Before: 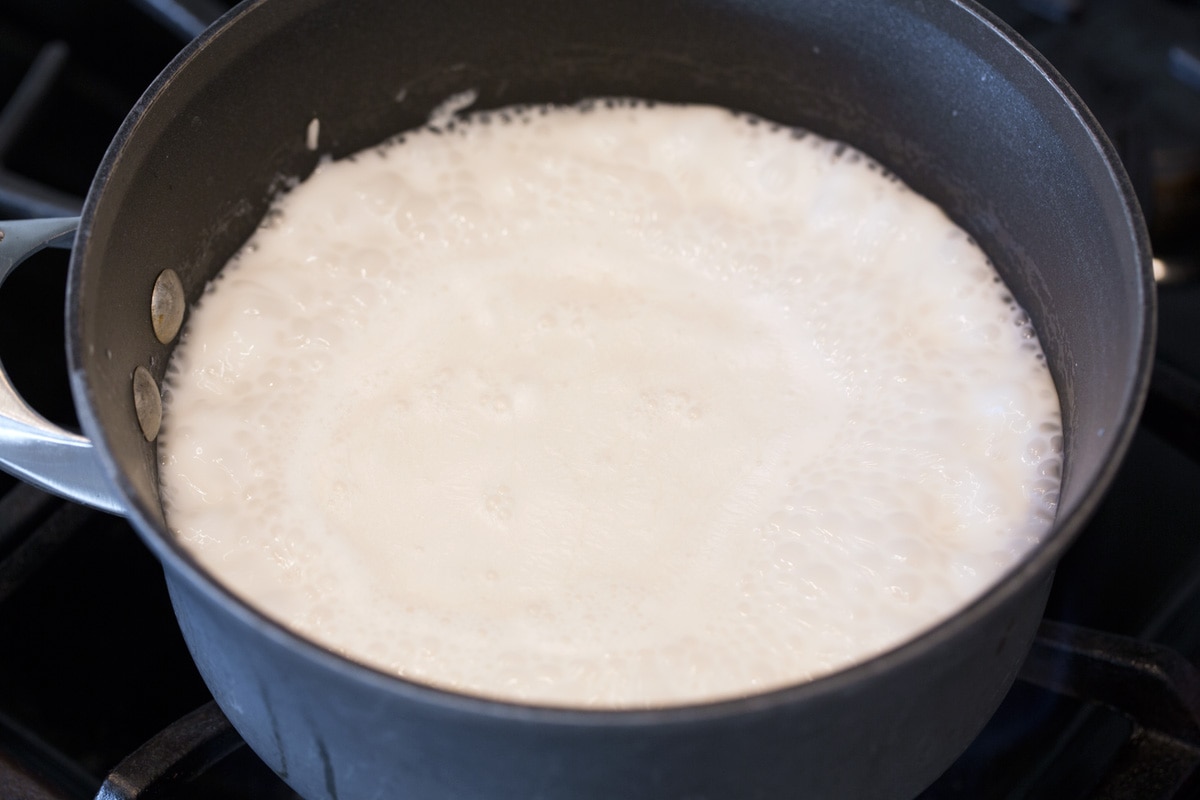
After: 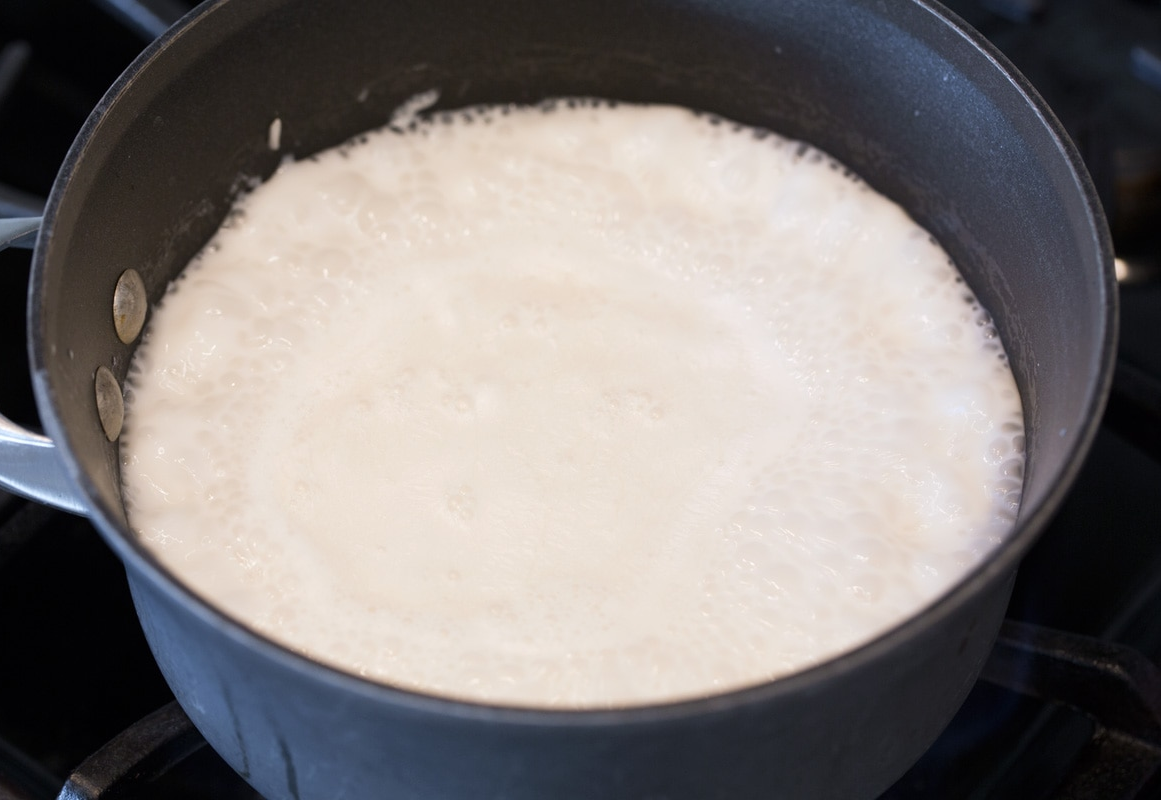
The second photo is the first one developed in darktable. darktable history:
crop and rotate: left 3.241%
